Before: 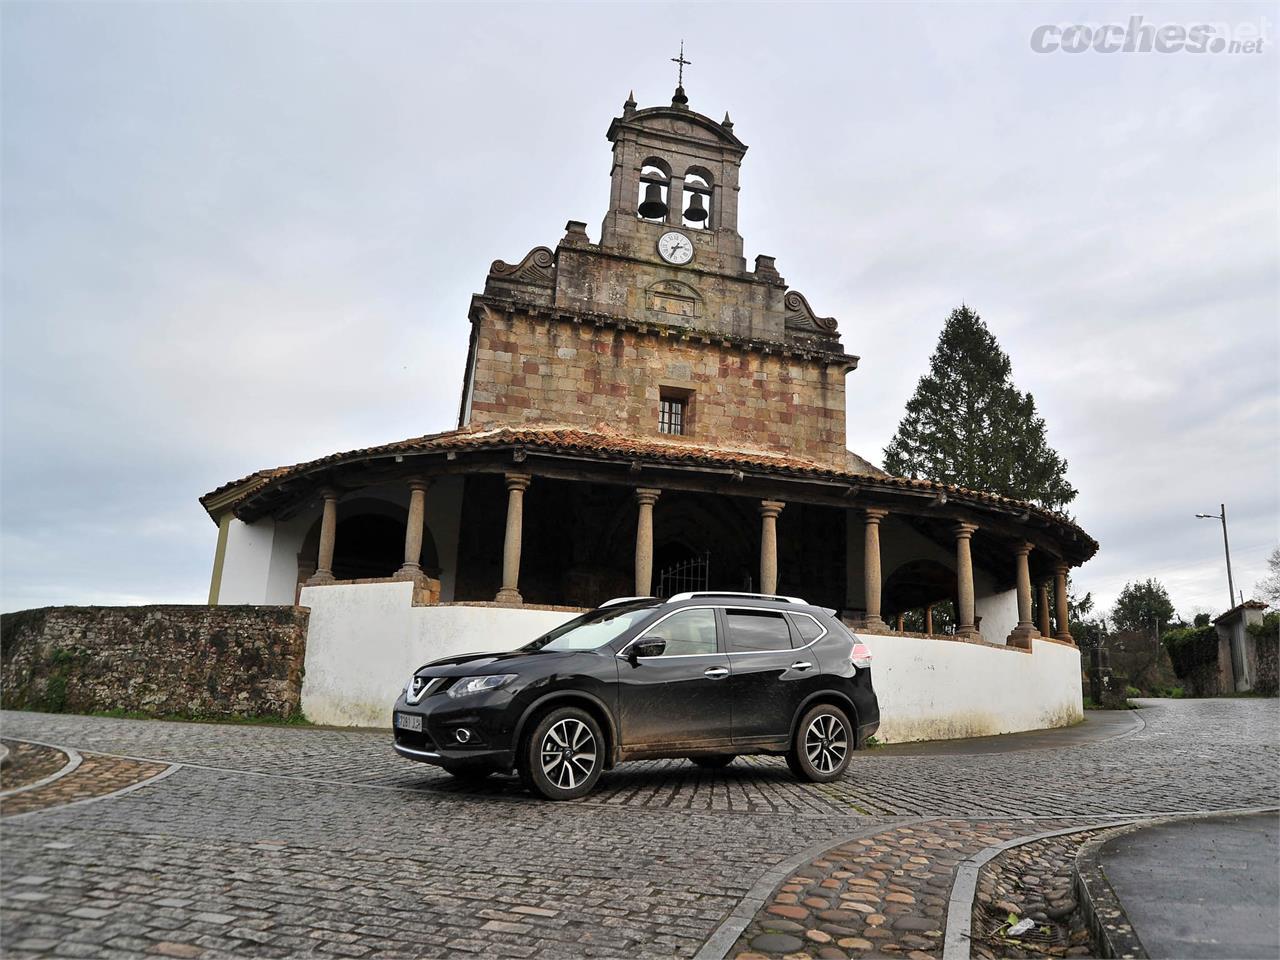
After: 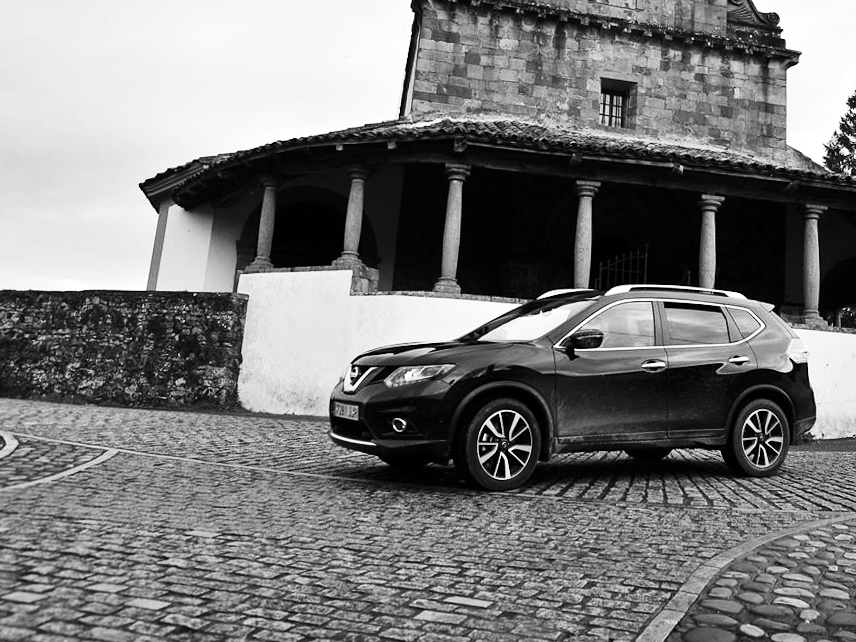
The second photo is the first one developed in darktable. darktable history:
exposure: exposure 0.191 EV, compensate highlight preservation false
contrast brightness saturation: contrast 0.28
crop and rotate: angle -0.82°, left 3.85%, top 31.828%, right 27.992%
monochrome: a -11.7, b 1.62, size 0.5, highlights 0.38
